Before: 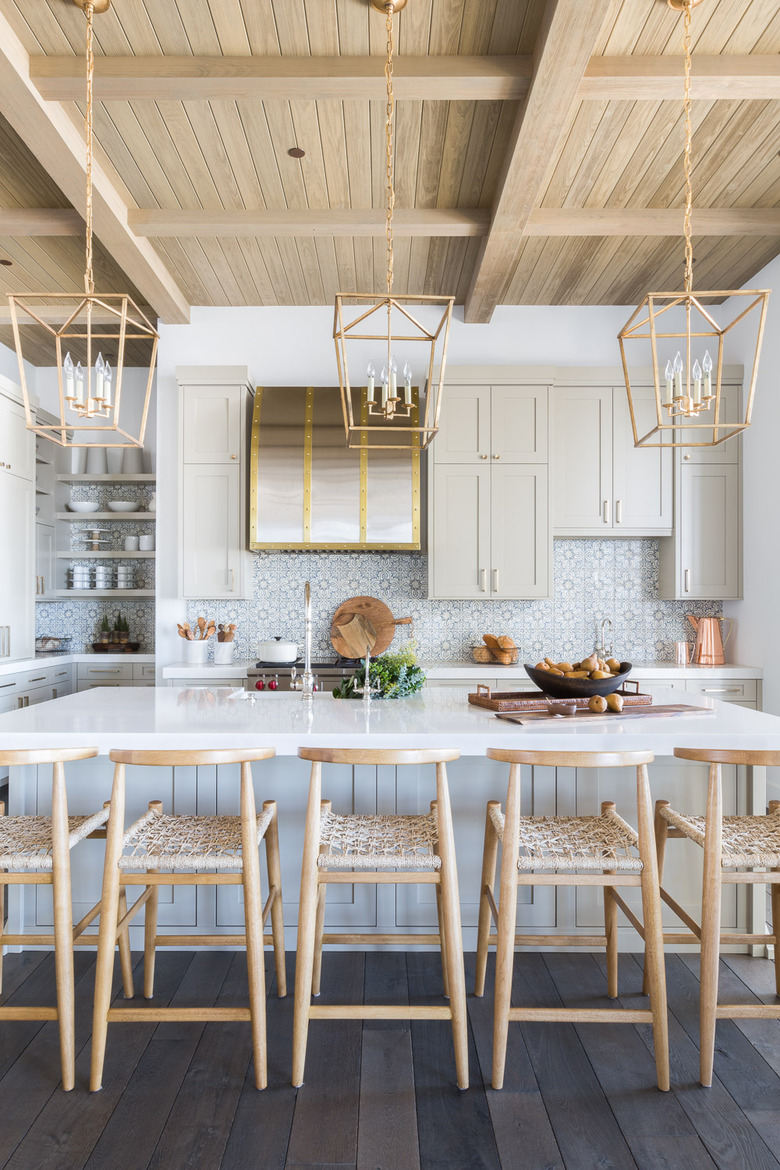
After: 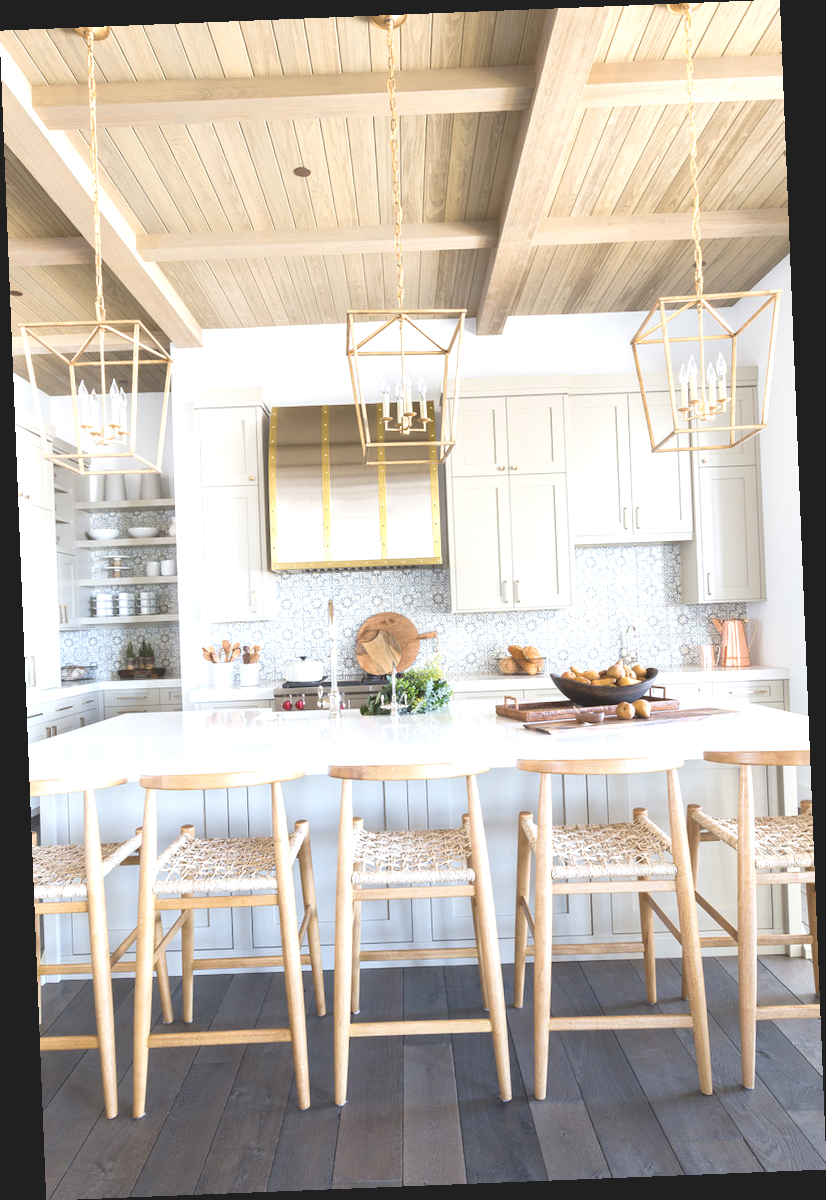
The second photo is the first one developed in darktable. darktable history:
exposure: black level correction -0.005, exposure 1 EV, compensate highlight preservation false
rotate and perspective: rotation -2.29°, automatic cropping off
color balance: contrast -15%
